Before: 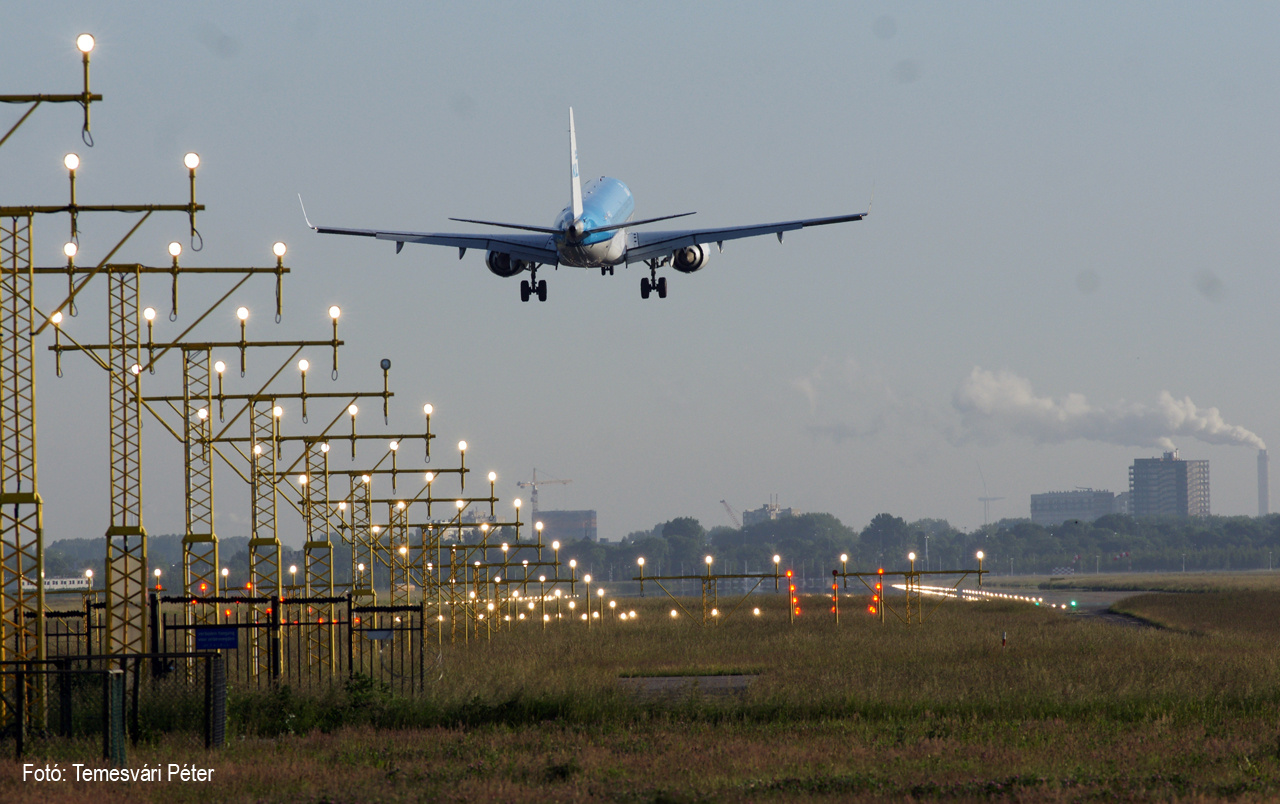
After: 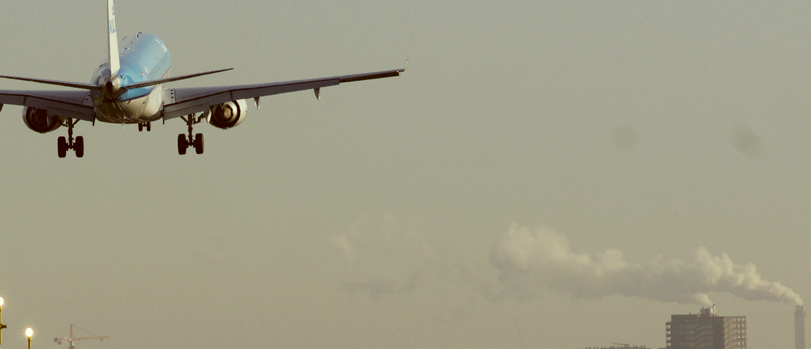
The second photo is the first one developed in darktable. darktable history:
color correction: highlights a* -5.62, highlights b* 9.8, shadows a* 9.58, shadows b* 24.77
crop: left 36.247%, top 17.967%, right 0.371%, bottom 38.583%
